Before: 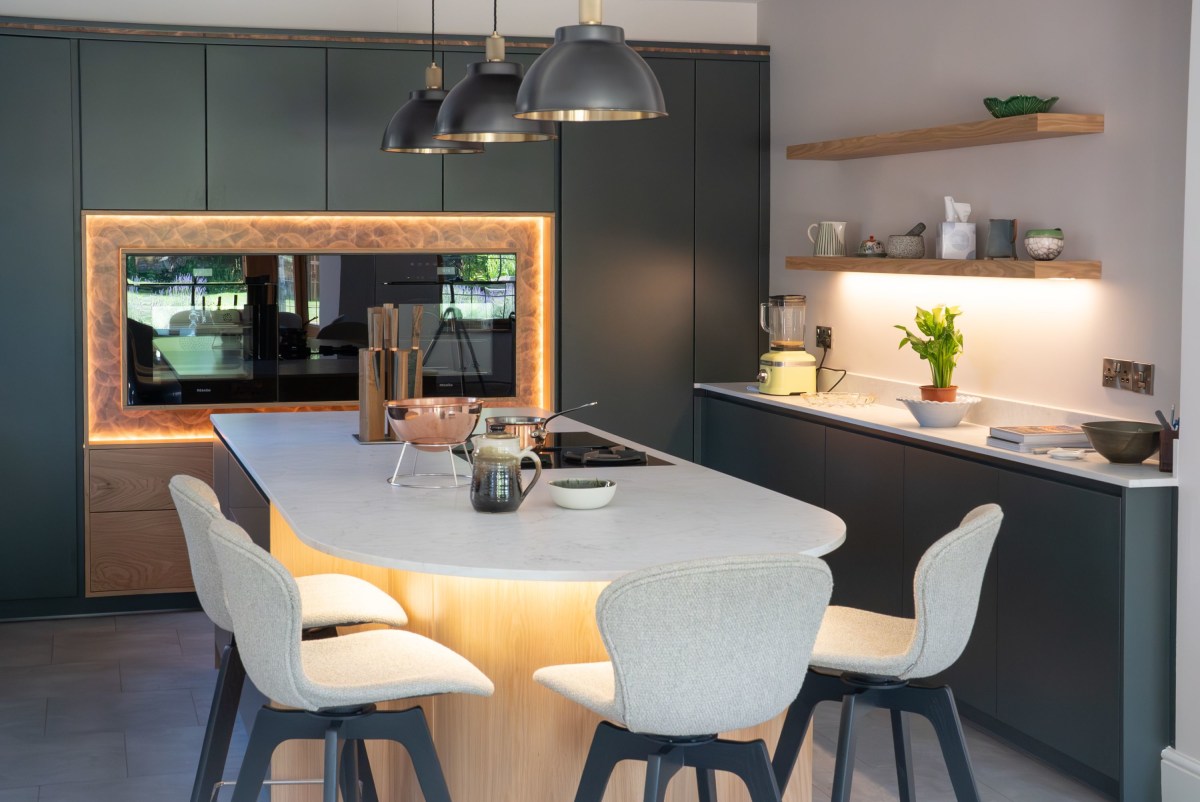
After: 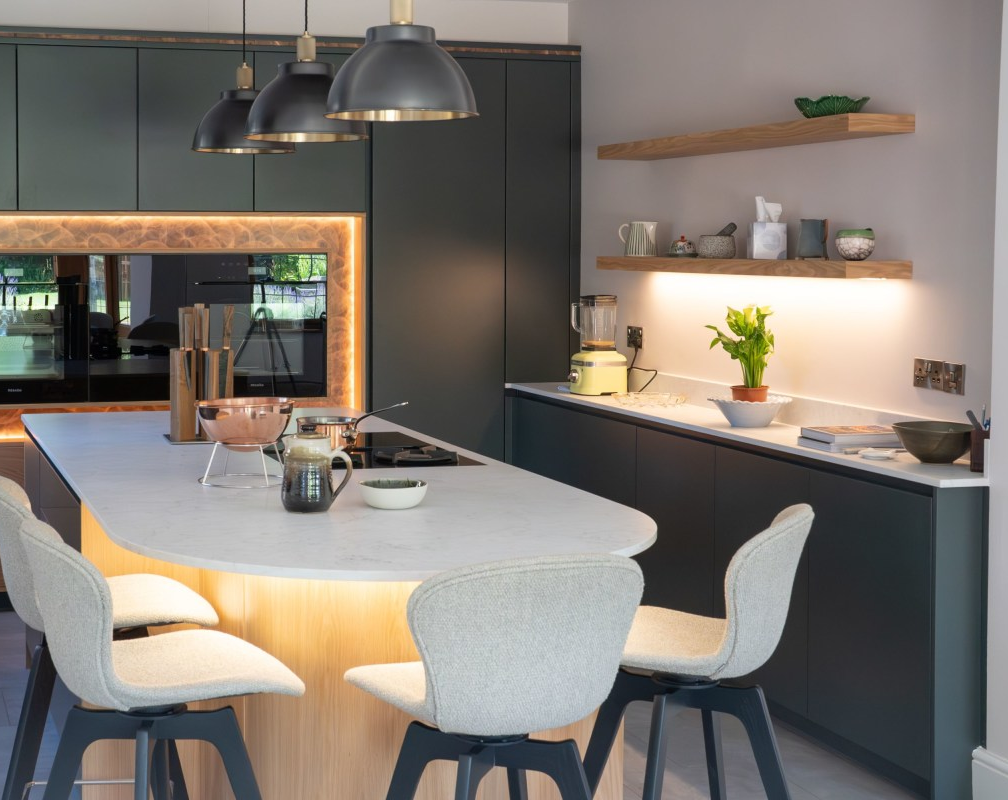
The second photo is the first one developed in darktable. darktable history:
crop: left 15.827%
